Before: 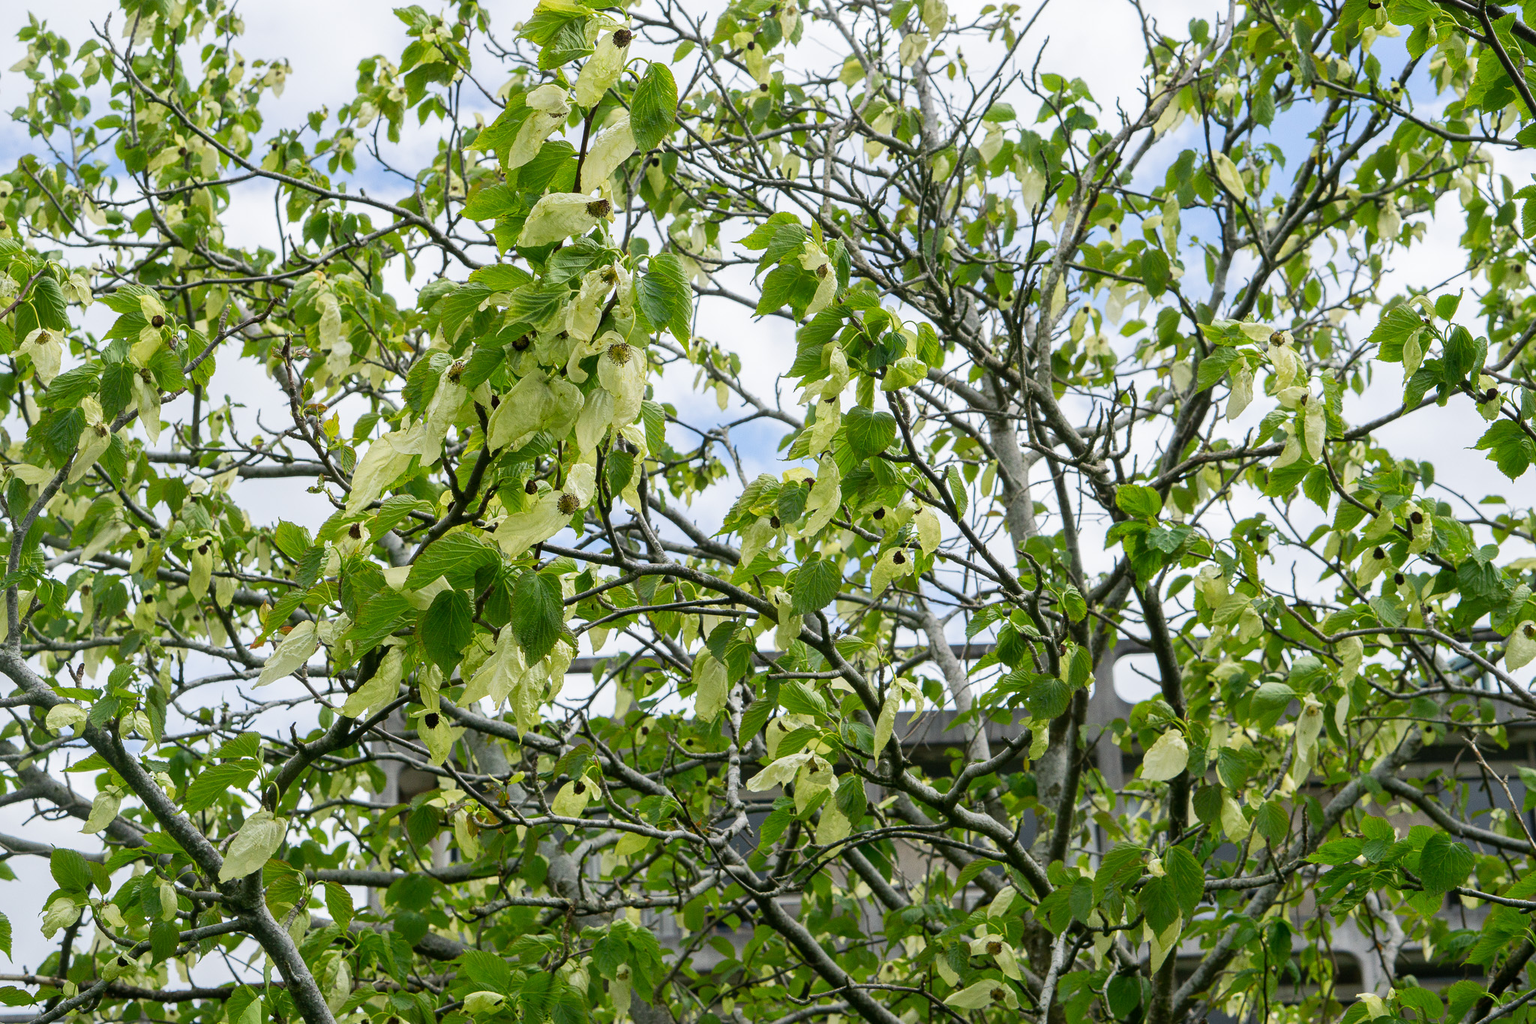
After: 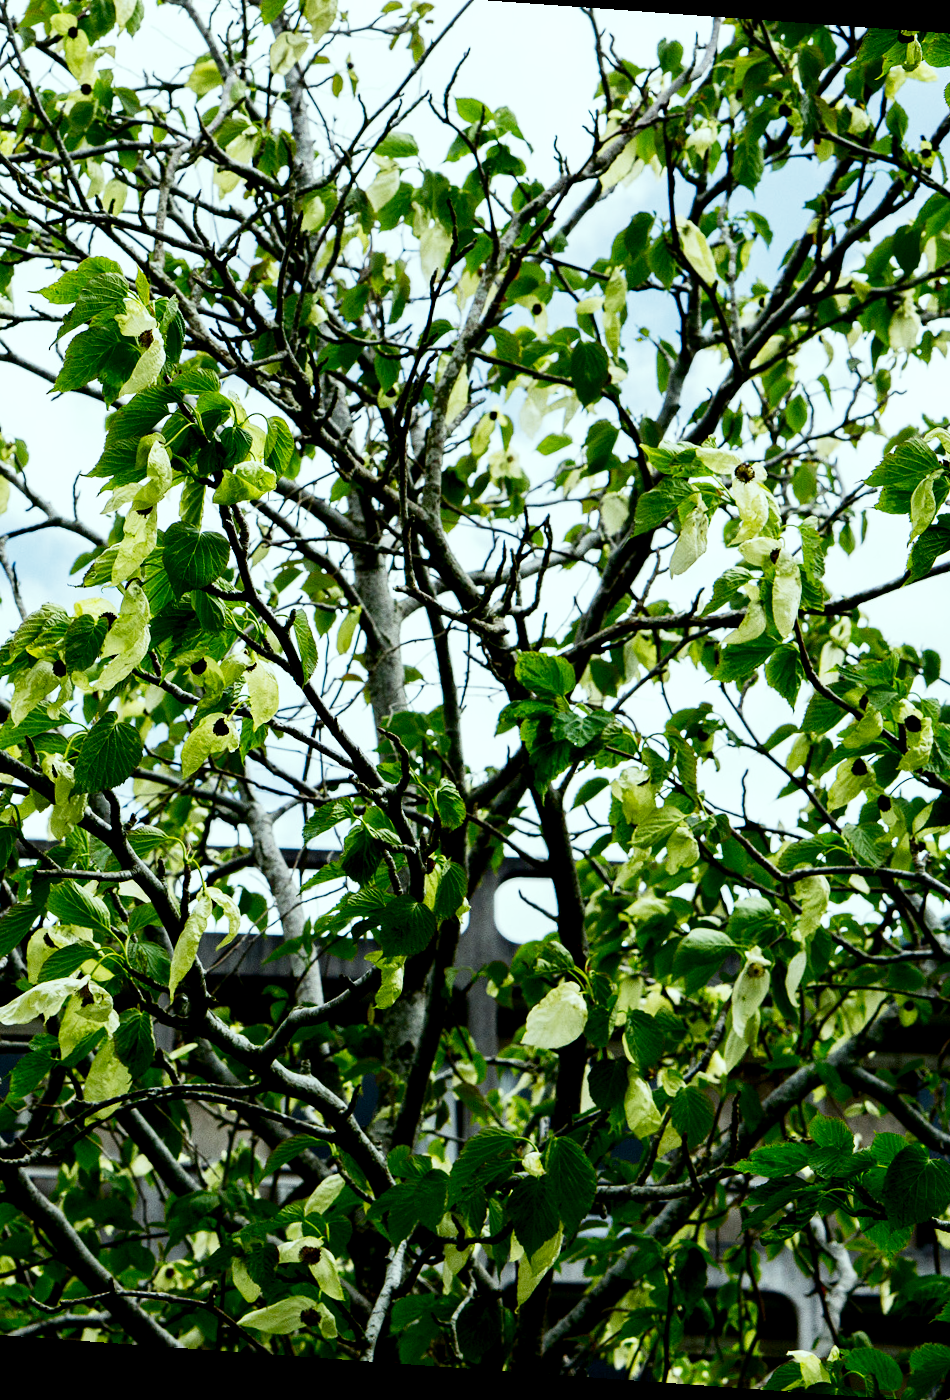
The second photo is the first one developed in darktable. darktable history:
crop: left 47.628%, top 6.643%, right 7.874%
contrast brightness saturation: contrast 0.09, brightness -0.59, saturation 0.17
white balance: red 0.982, blue 1.018
rgb levels: levels [[0.034, 0.472, 0.904], [0, 0.5, 1], [0, 0.5, 1]]
rotate and perspective: rotation 4.1°, automatic cropping off
base curve: curves: ch0 [(0, 0) (0.028, 0.03) (0.121, 0.232) (0.46, 0.748) (0.859, 0.968) (1, 1)], preserve colors none
color correction: highlights a* -6.69, highlights b* 0.49
